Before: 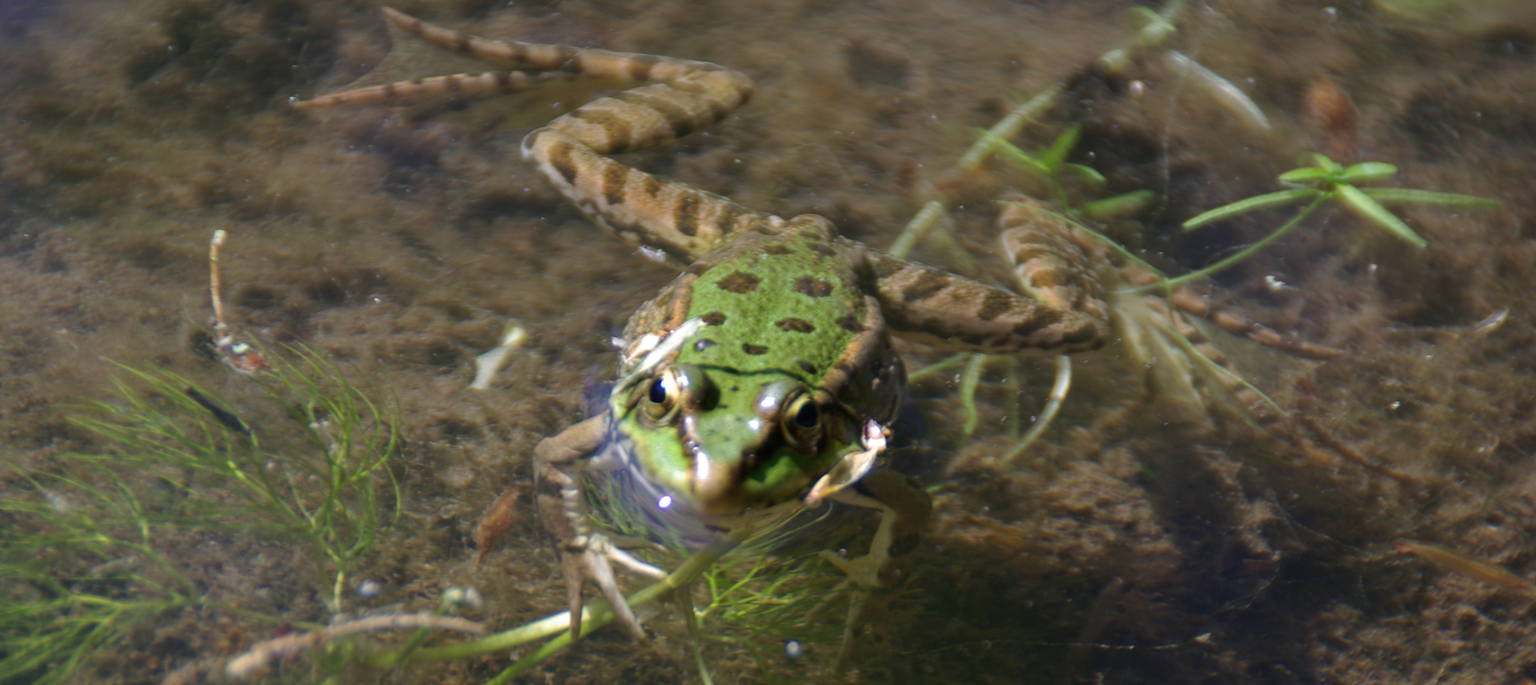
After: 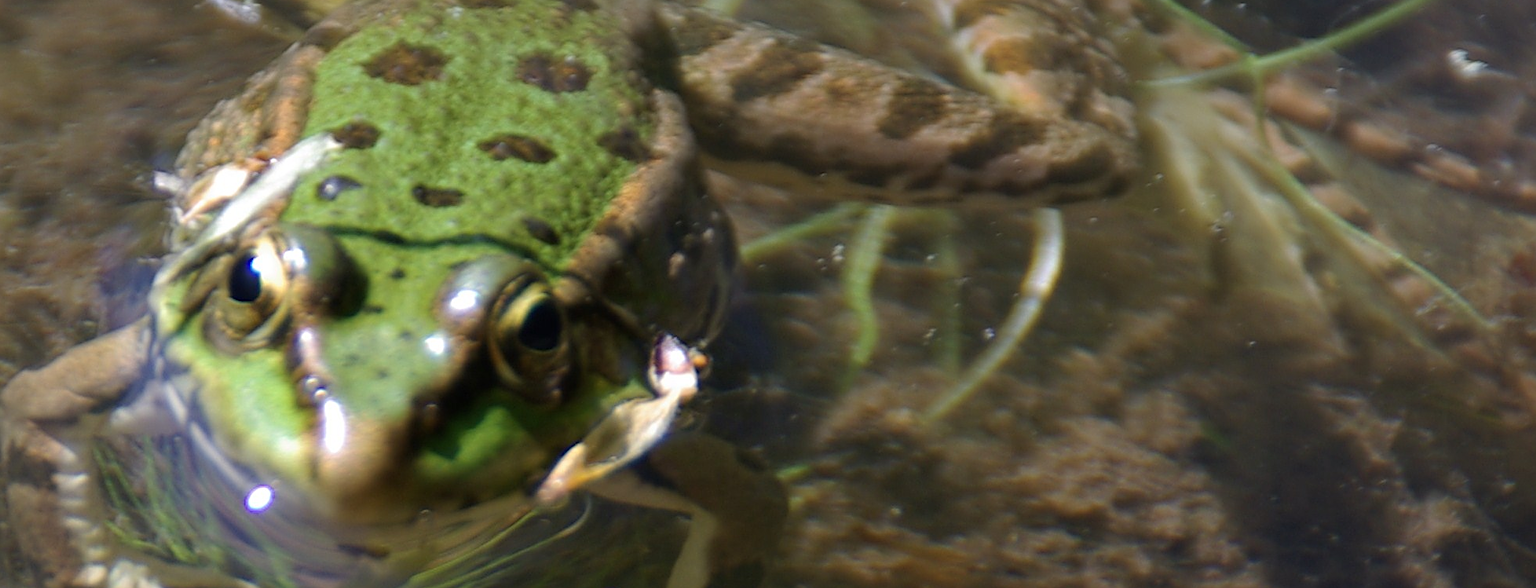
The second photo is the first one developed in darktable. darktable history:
crop: left 34.763%, top 36.573%, right 14.702%, bottom 19.97%
sharpen: on, module defaults
